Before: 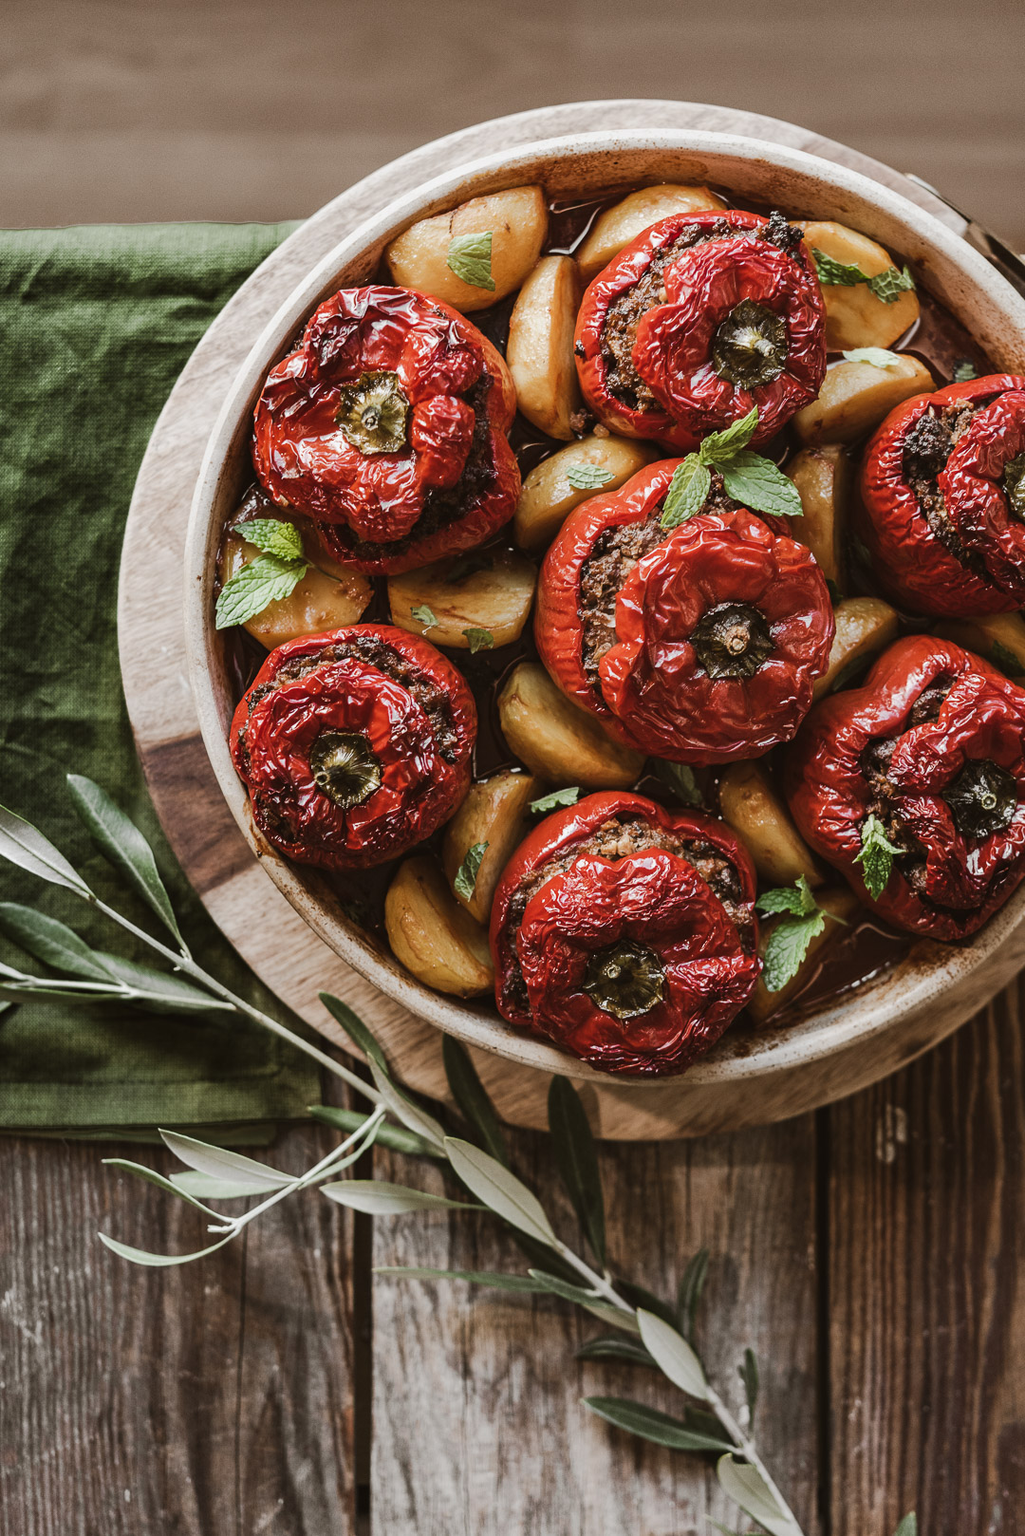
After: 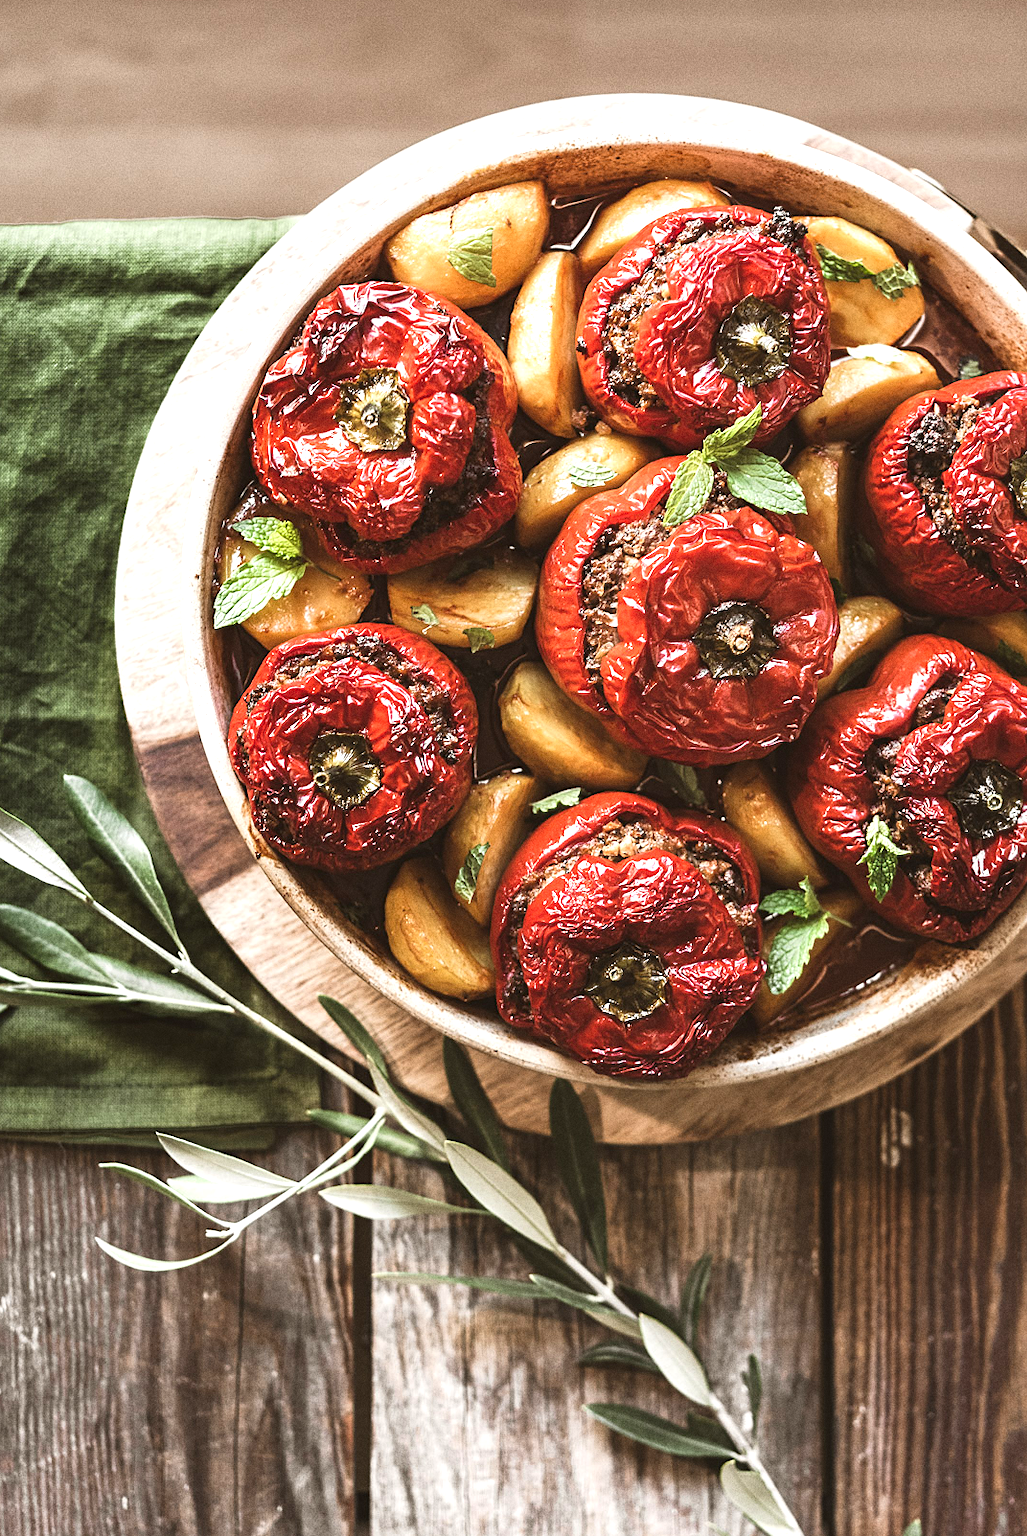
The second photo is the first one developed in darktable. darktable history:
grain: coarseness 0.09 ISO
exposure: black level correction 0, exposure 1 EV, compensate exposure bias true, compensate highlight preservation false
crop: left 0.434%, top 0.485%, right 0.244%, bottom 0.386%
sharpen: amount 0.2
